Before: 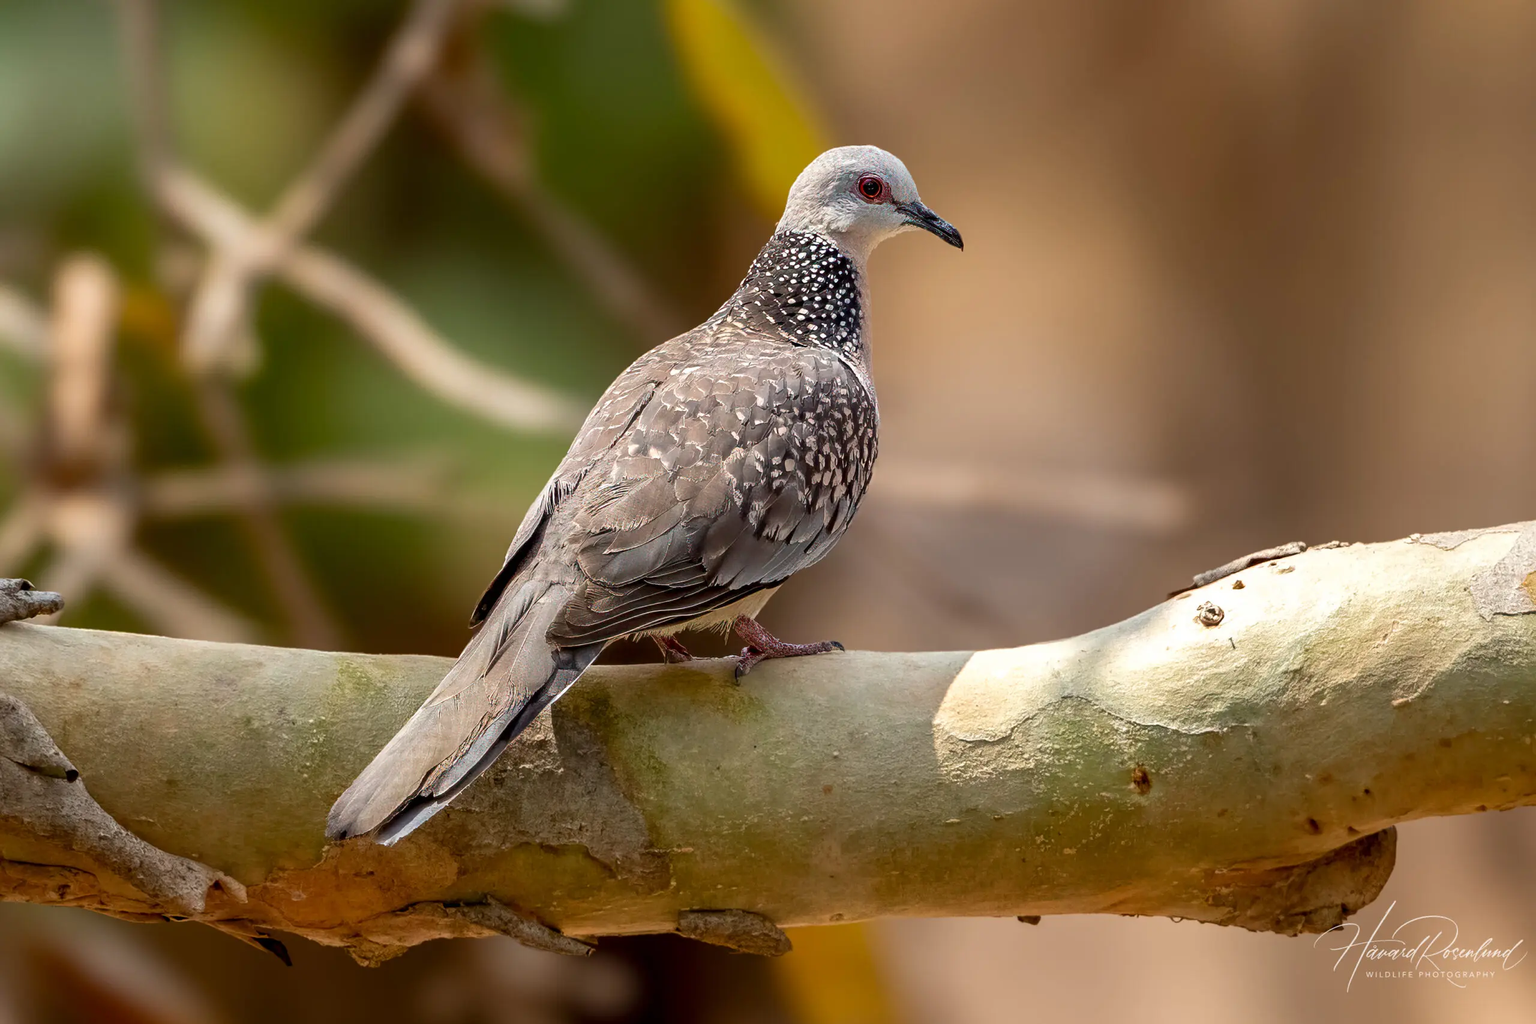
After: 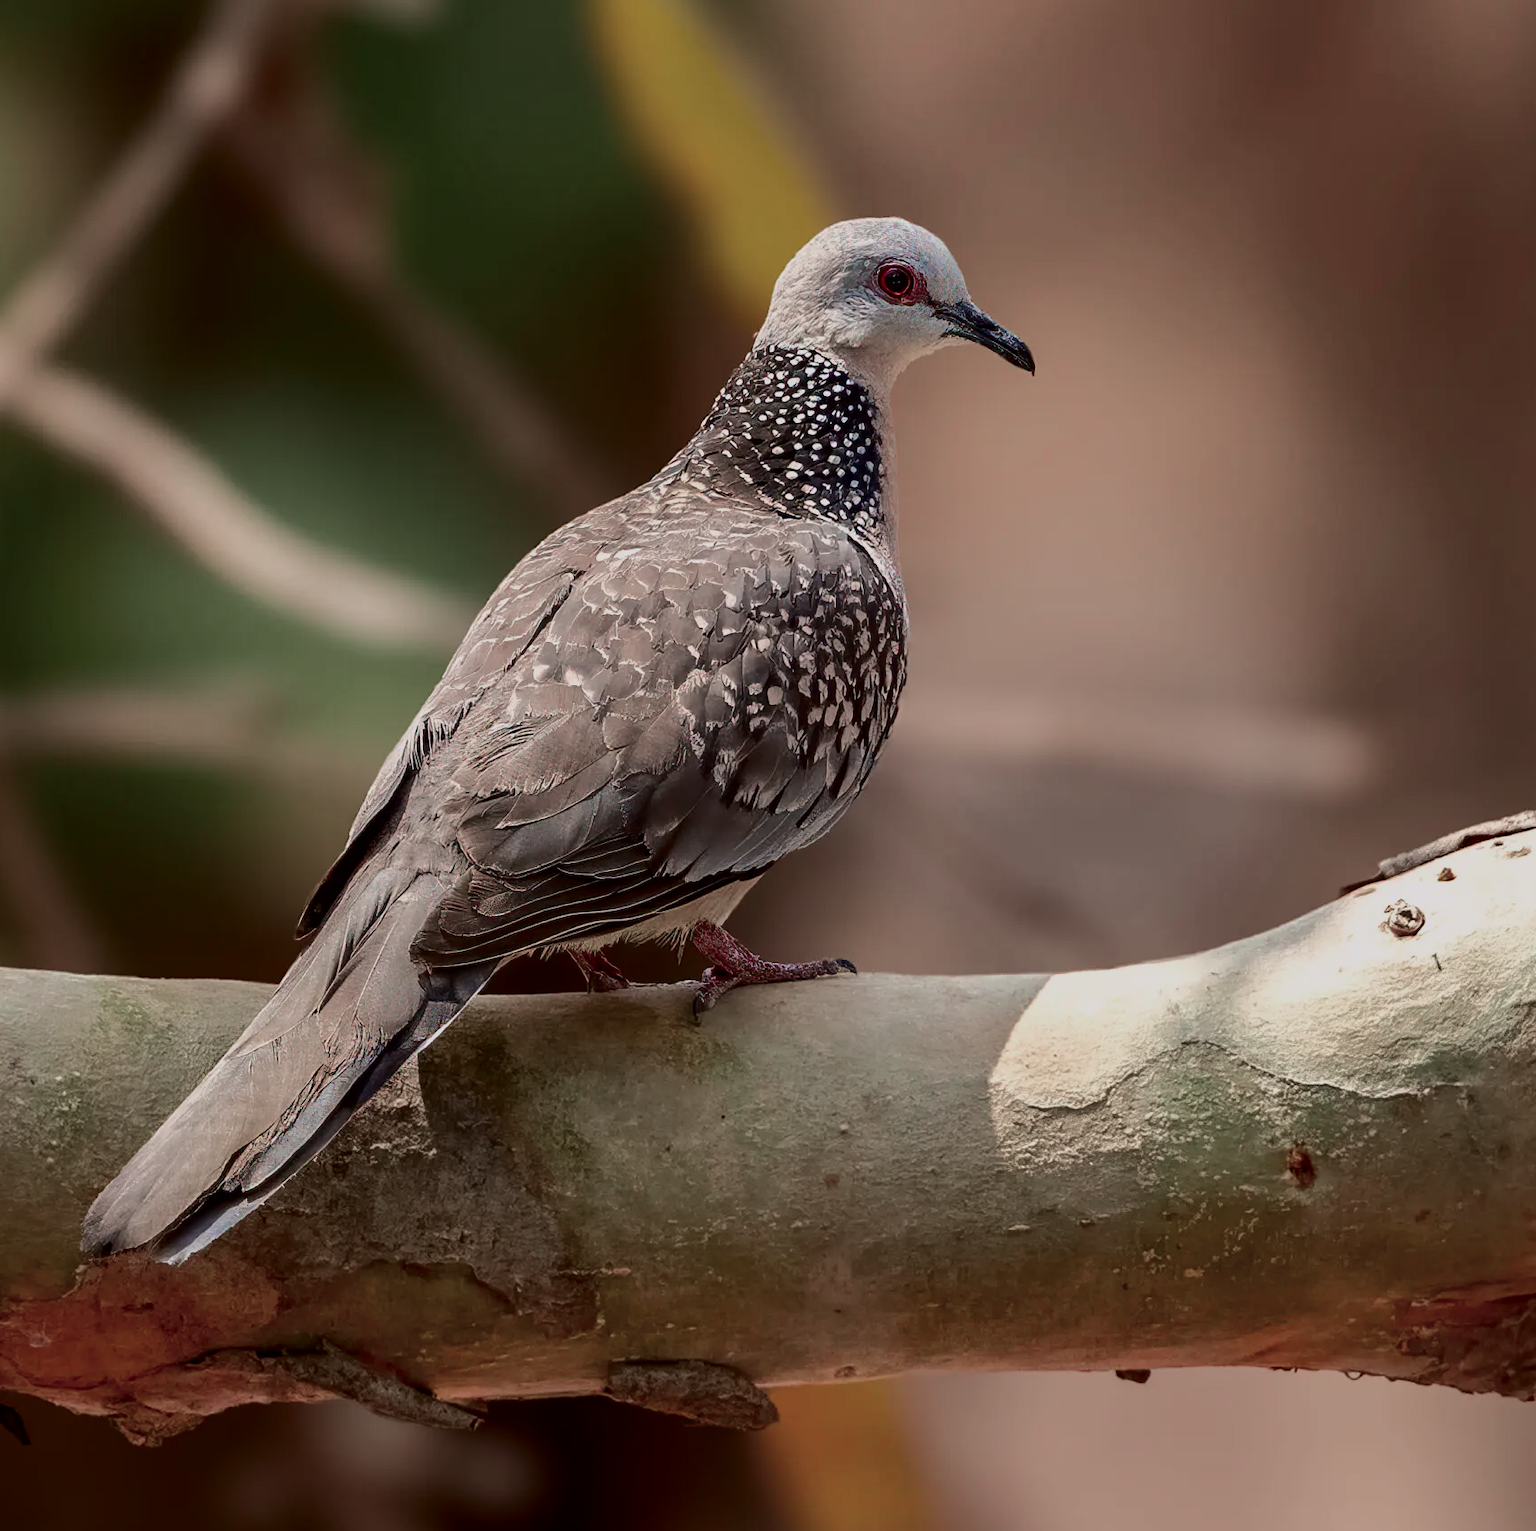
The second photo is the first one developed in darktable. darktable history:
tone curve: curves: ch0 [(0, 0) (0.139, 0.081) (0.304, 0.259) (0.502, 0.505) (0.683, 0.676) (0.761, 0.773) (0.858, 0.858) (0.987, 0.945)]; ch1 [(0, 0) (0.172, 0.123) (0.304, 0.288) (0.414, 0.44) (0.472, 0.473) (0.502, 0.508) (0.54, 0.543) (0.583, 0.601) (0.638, 0.654) (0.741, 0.783) (1, 1)]; ch2 [(0, 0) (0.411, 0.424) (0.485, 0.476) (0.502, 0.502) (0.557, 0.54) (0.631, 0.576) (1, 1)], color space Lab, independent channels, preserve colors none
exposure: exposure -0.492 EV, compensate highlight preservation false
crop and rotate: left 17.732%, right 15.423%
